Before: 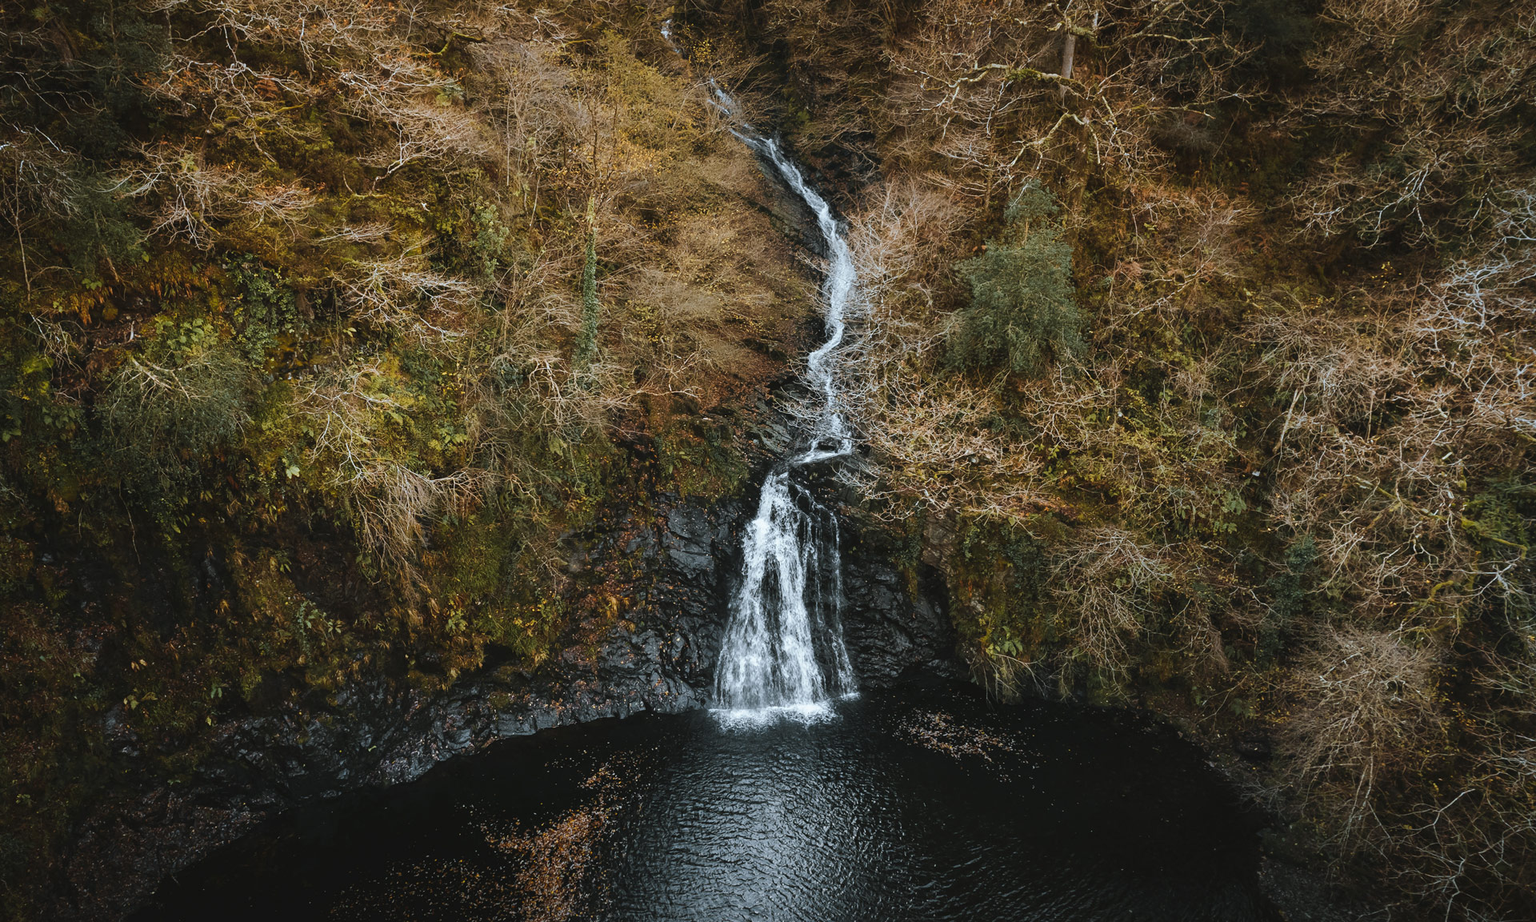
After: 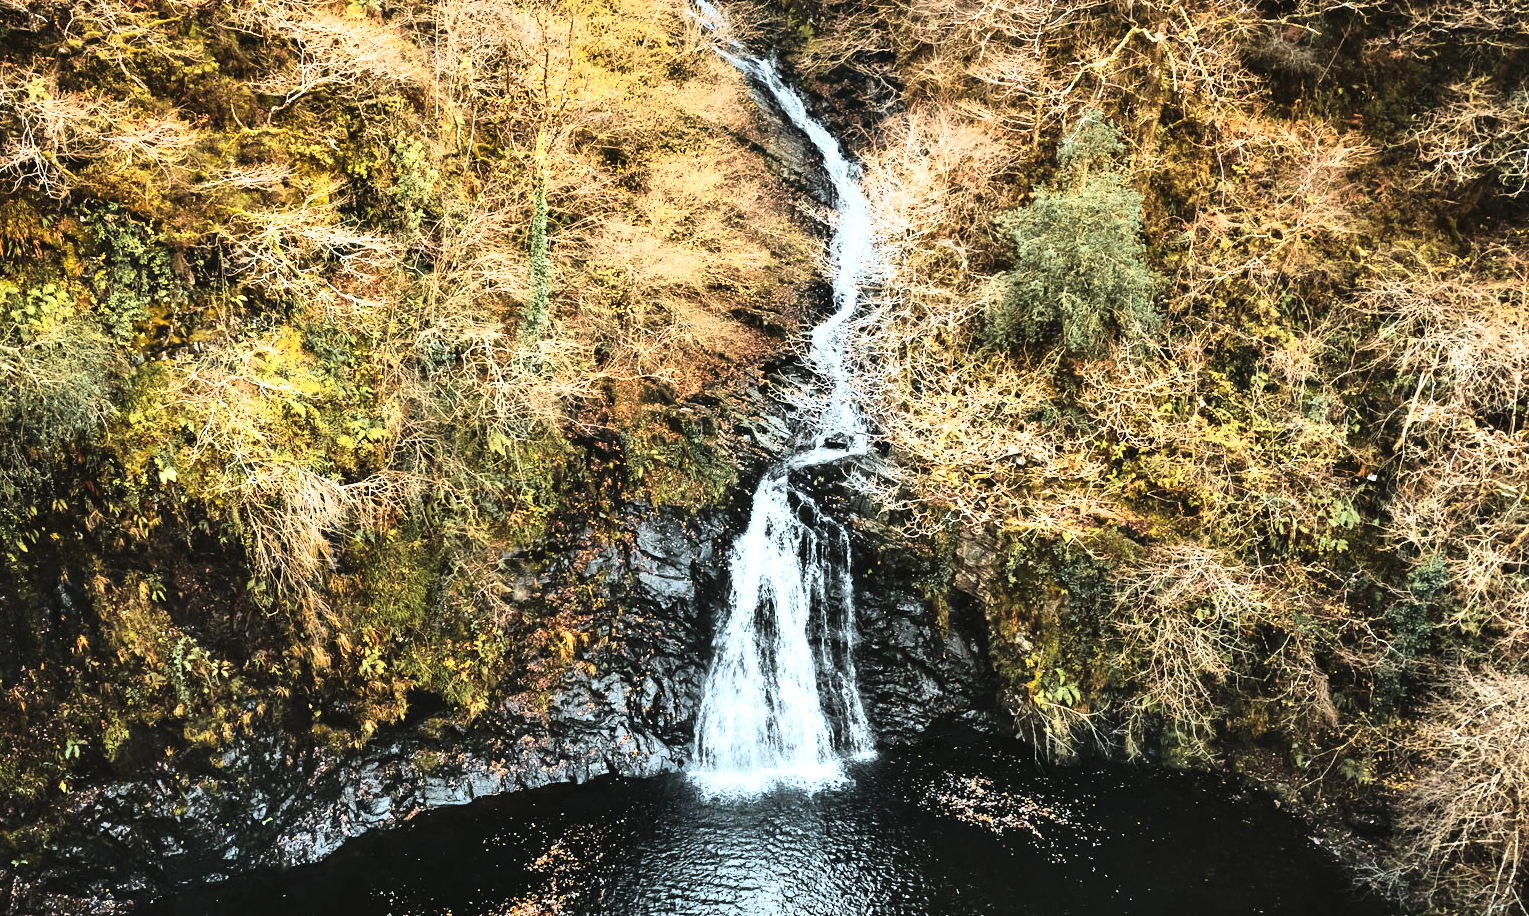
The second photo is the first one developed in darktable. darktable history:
exposure: black level correction 0, exposure 1.452 EV, compensate highlight preservation false
contrast brightness saturation: contrast 0.218
tone curve: curves: ch0 [(0, 0.011) (0.053, 0.026) (0.174, 0.115) (0.398, 0.444) (0.673, 0.775) (0.829, 0.906) (0.991, 0.981)]; ch1 [(0, 0) (0.264, 0.22) (0.407, 0.373) (0.463, 0.457) (0.492, 0.501) (0.512, 0.513) (0.54, 0.543) (0.585, 0.617) (0.659, 0.686) (0.78, 0.8) (1, 1)]; ch2 [(0, 0) (0.438, 0.449) (0.473, 0.469) (0.503, 0.5) (0.523, 0.534) (0.562, 0.591) (0.612, 0.627) (0.701, 0.707) (1, 1)], color space Lab, linked channels, preserve colors none
crop and rotate: left 10.341%, top 9.943%, right 9.997%, bottom 10.514%
levels: levels [0.018, 0.493, 1]
shadows and highlights: soften with gaussian
